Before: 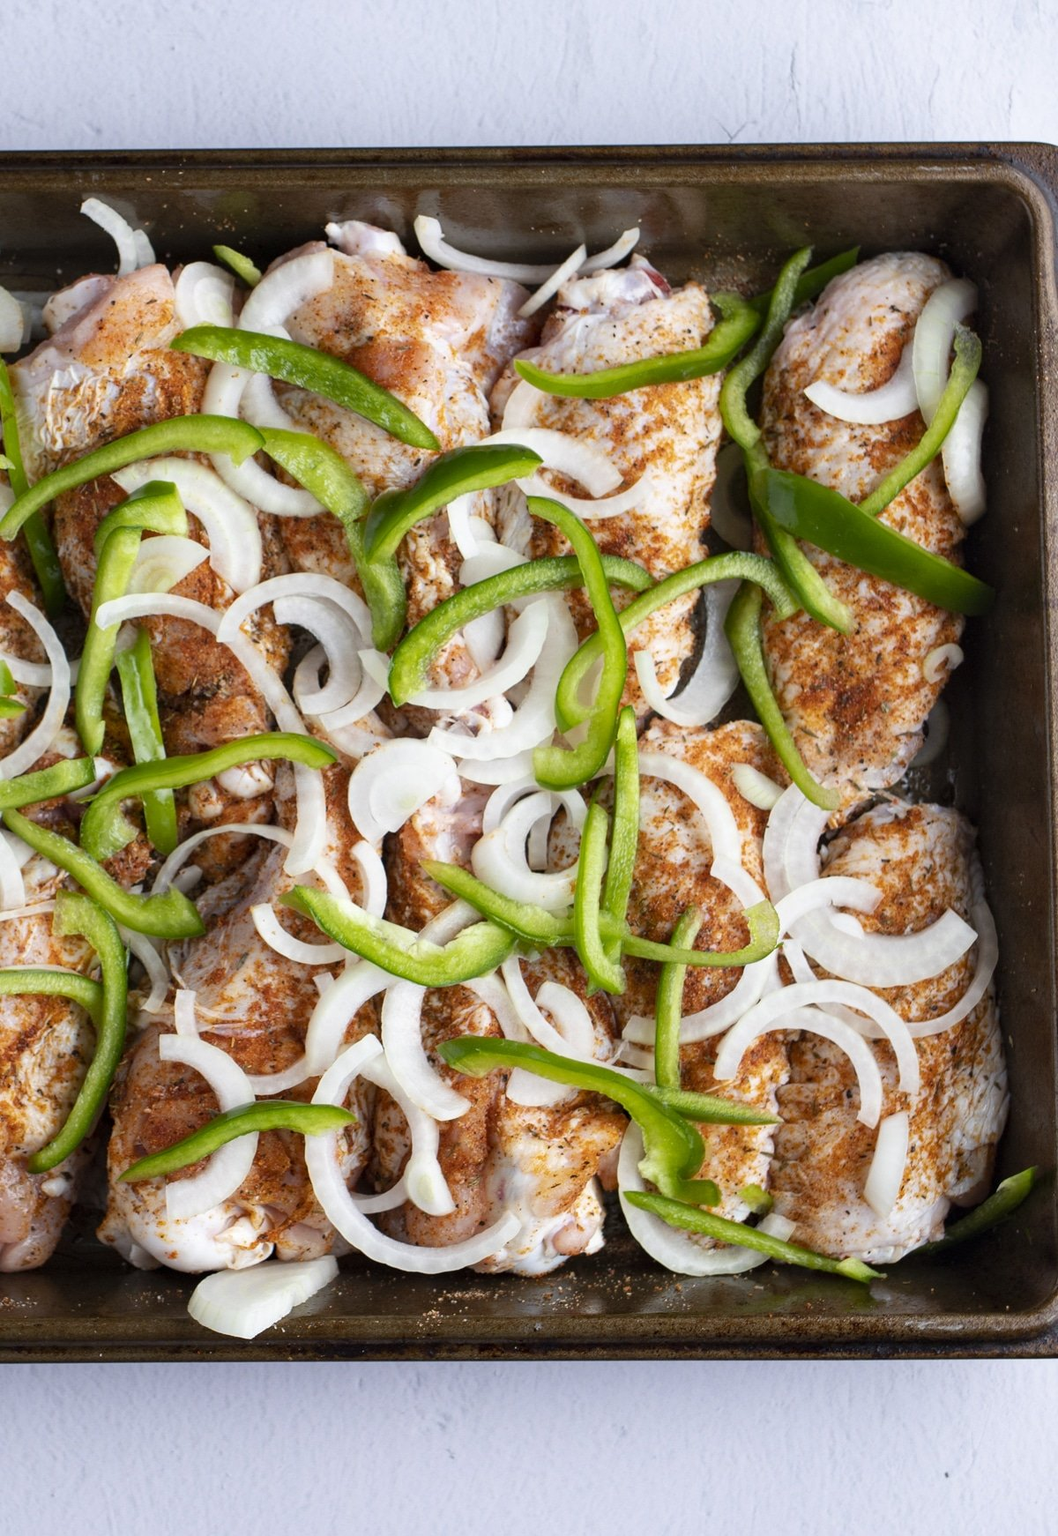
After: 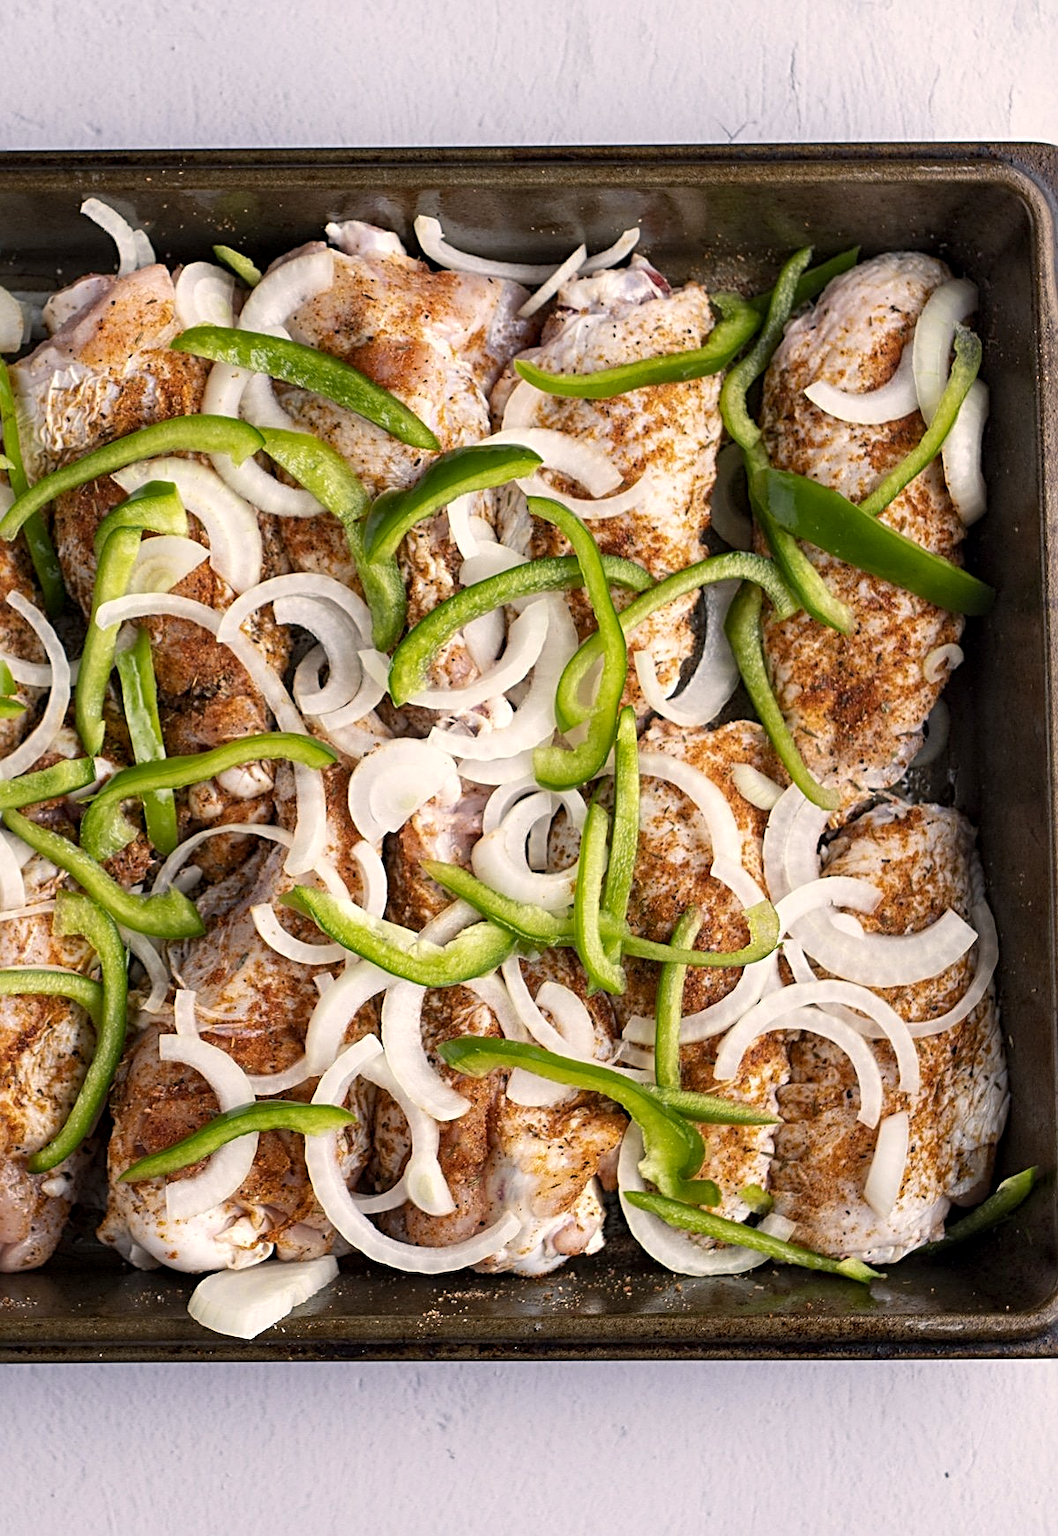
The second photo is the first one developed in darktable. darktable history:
sharpen: radius 3.076
local contrast: highlights 103%, shadows 98%, detail 131%, midtone range 0.2
color balance rgb: highlights gain › chroma 3.09%, highlights gain › hue 60.25°, perceptual saturation grading › global saturation 0.34%, global vibrance 2.166%
